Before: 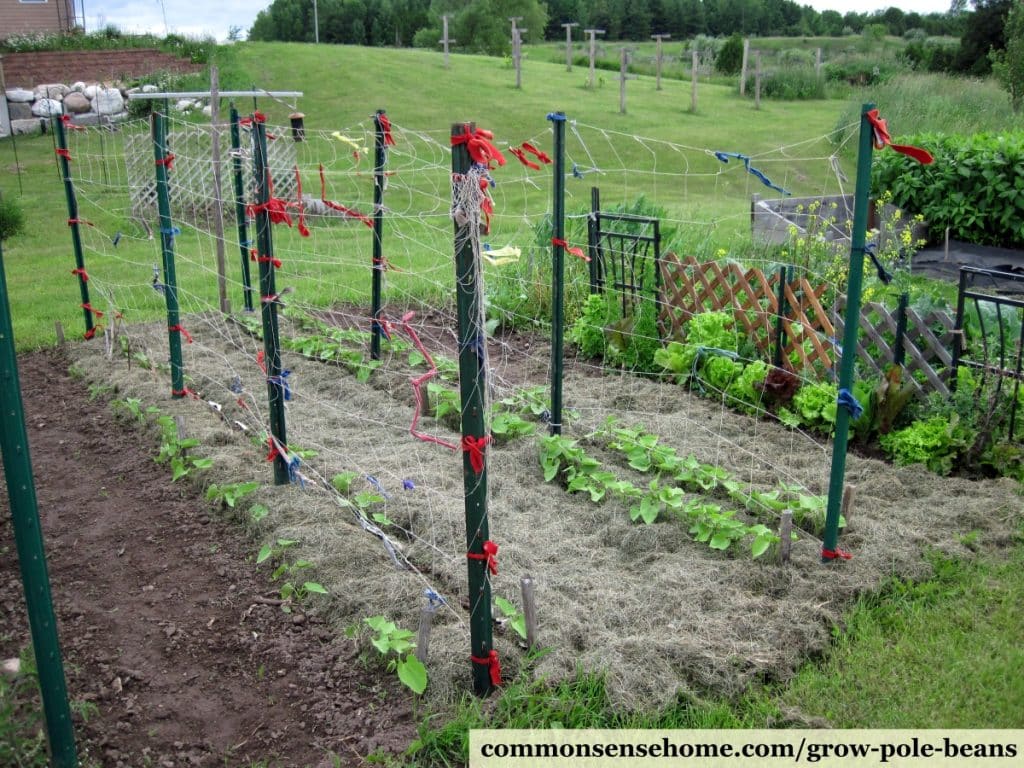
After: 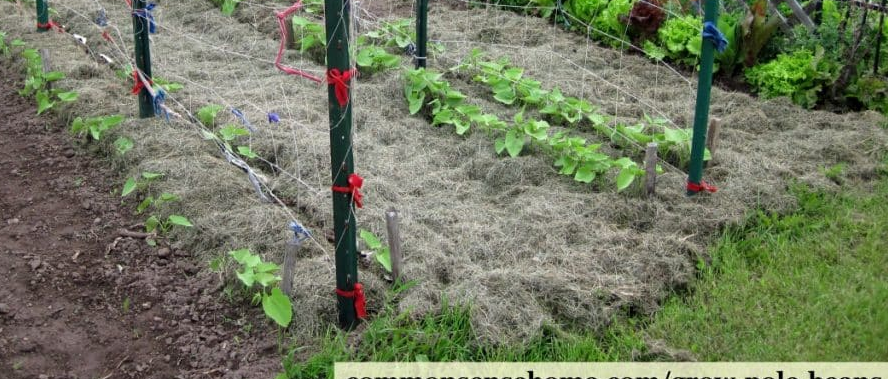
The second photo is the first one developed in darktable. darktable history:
crop and rotate: left 13.261%, top 47.831%, bottom 2.767%
shadows and highlights: radius 106.88, shadows 40.65, highlights -71.46, highlights color adjustment 53.34%, low approximation 0.01, soften with gaussian
